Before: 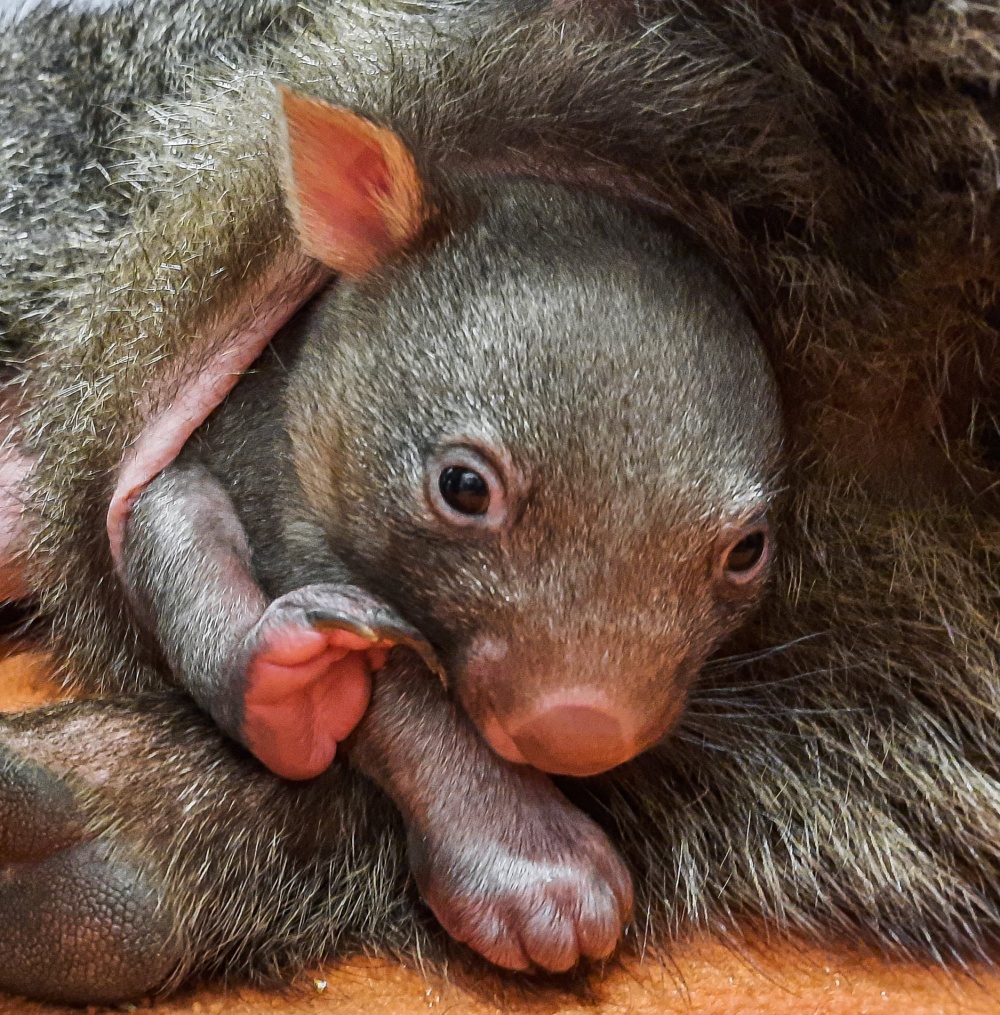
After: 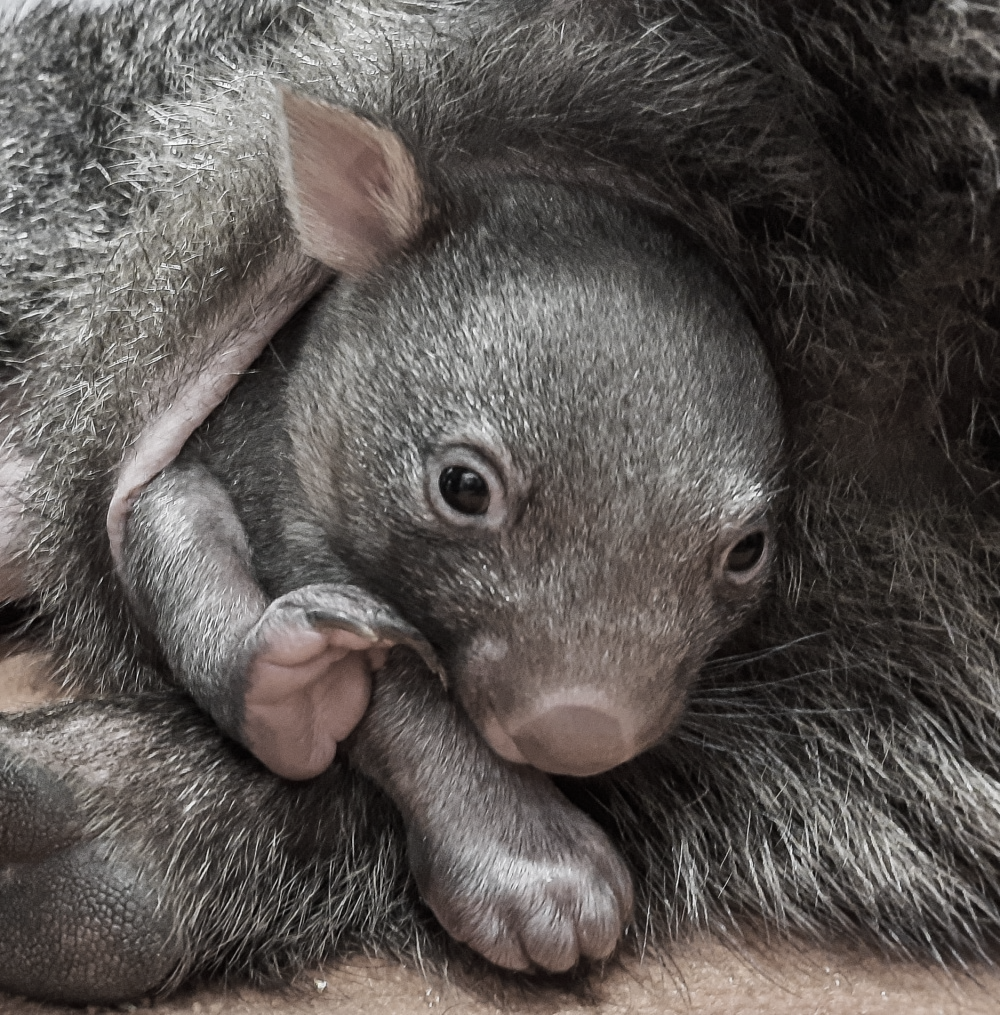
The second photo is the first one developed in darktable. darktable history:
color correction: highlights b* -0.042, saturation 0.234
